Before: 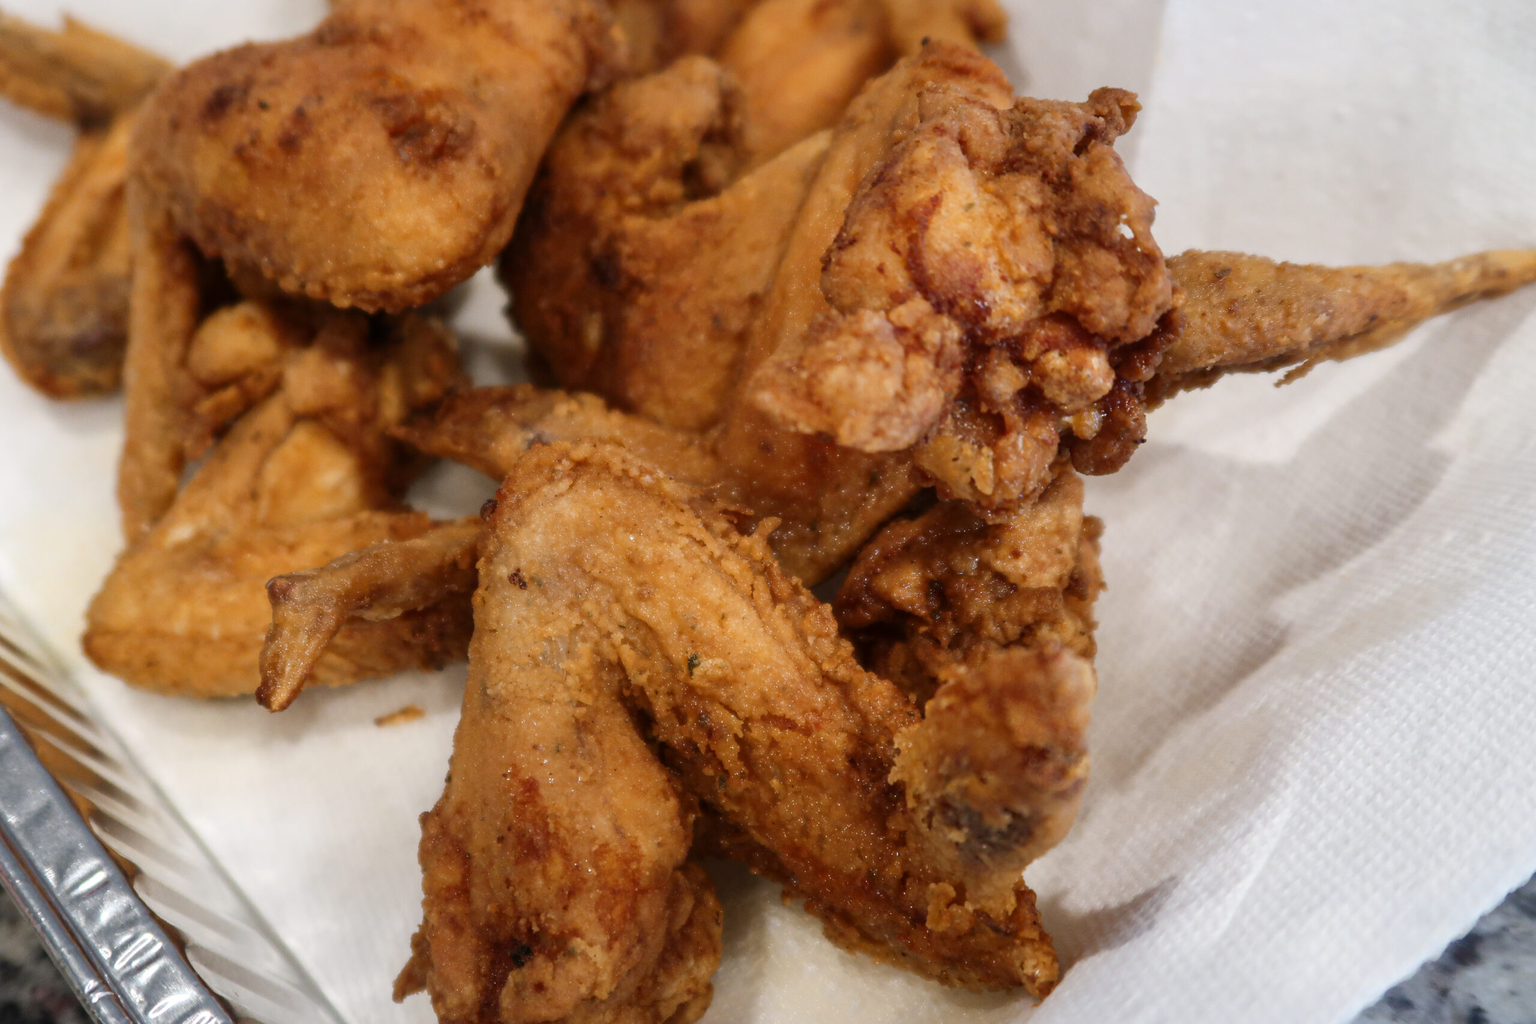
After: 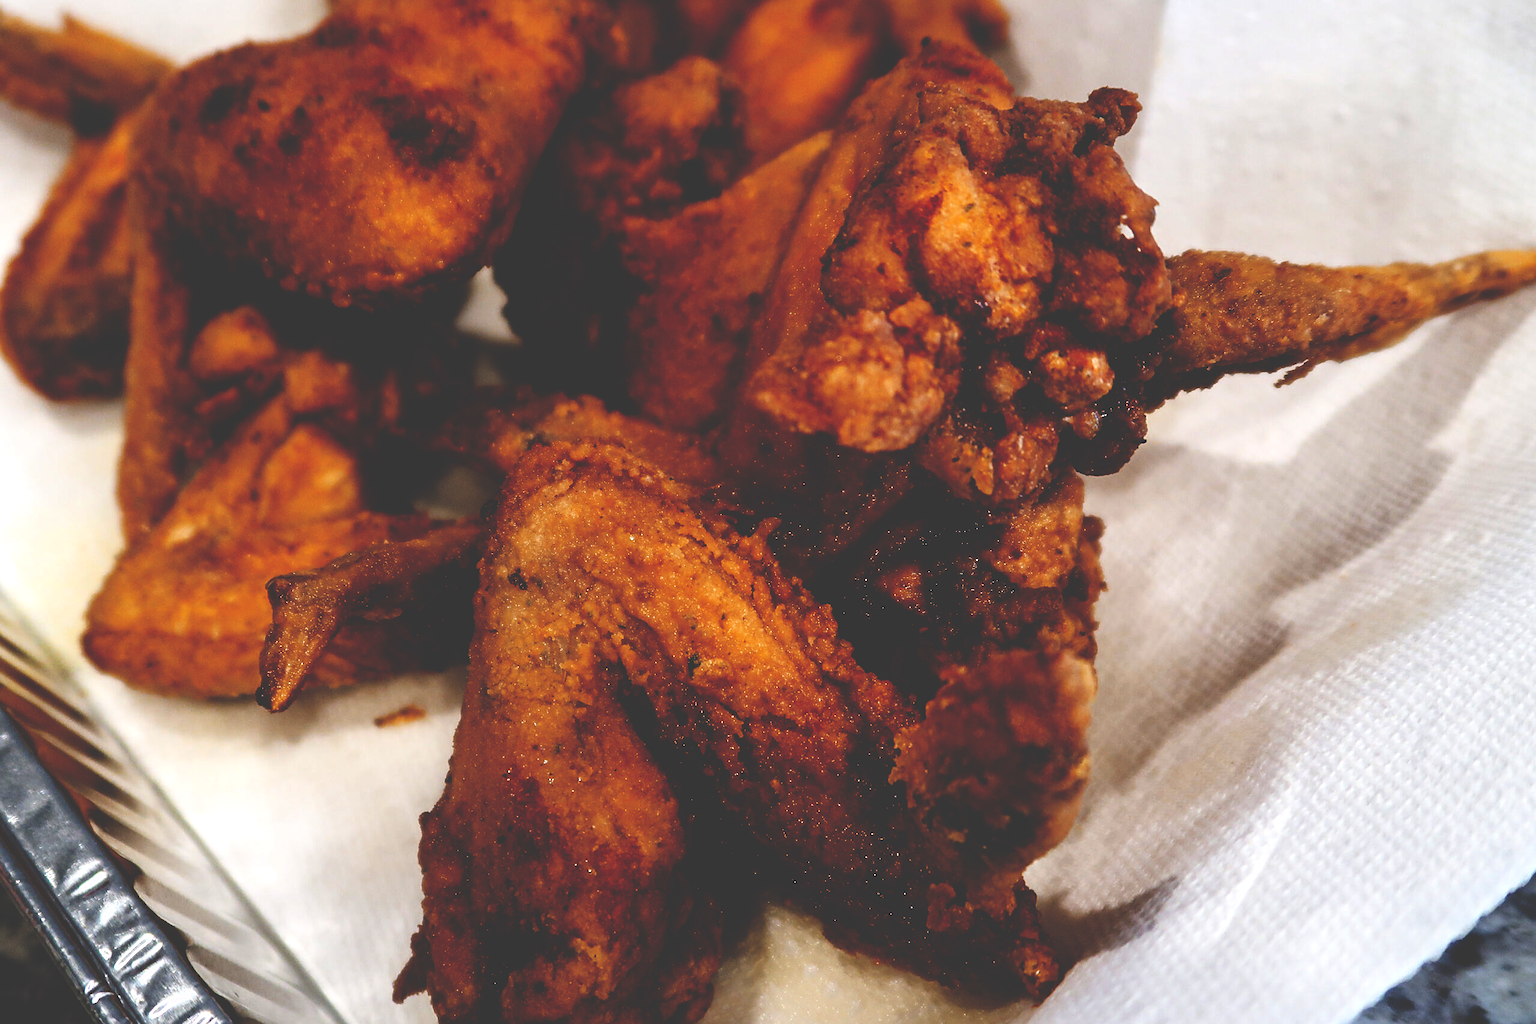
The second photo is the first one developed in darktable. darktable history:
sharpen: amount 0.55
base curve: curves: ch0 [(0, 0.036) (0.083, 0.04) (0.804, 1)], preserve colors none
